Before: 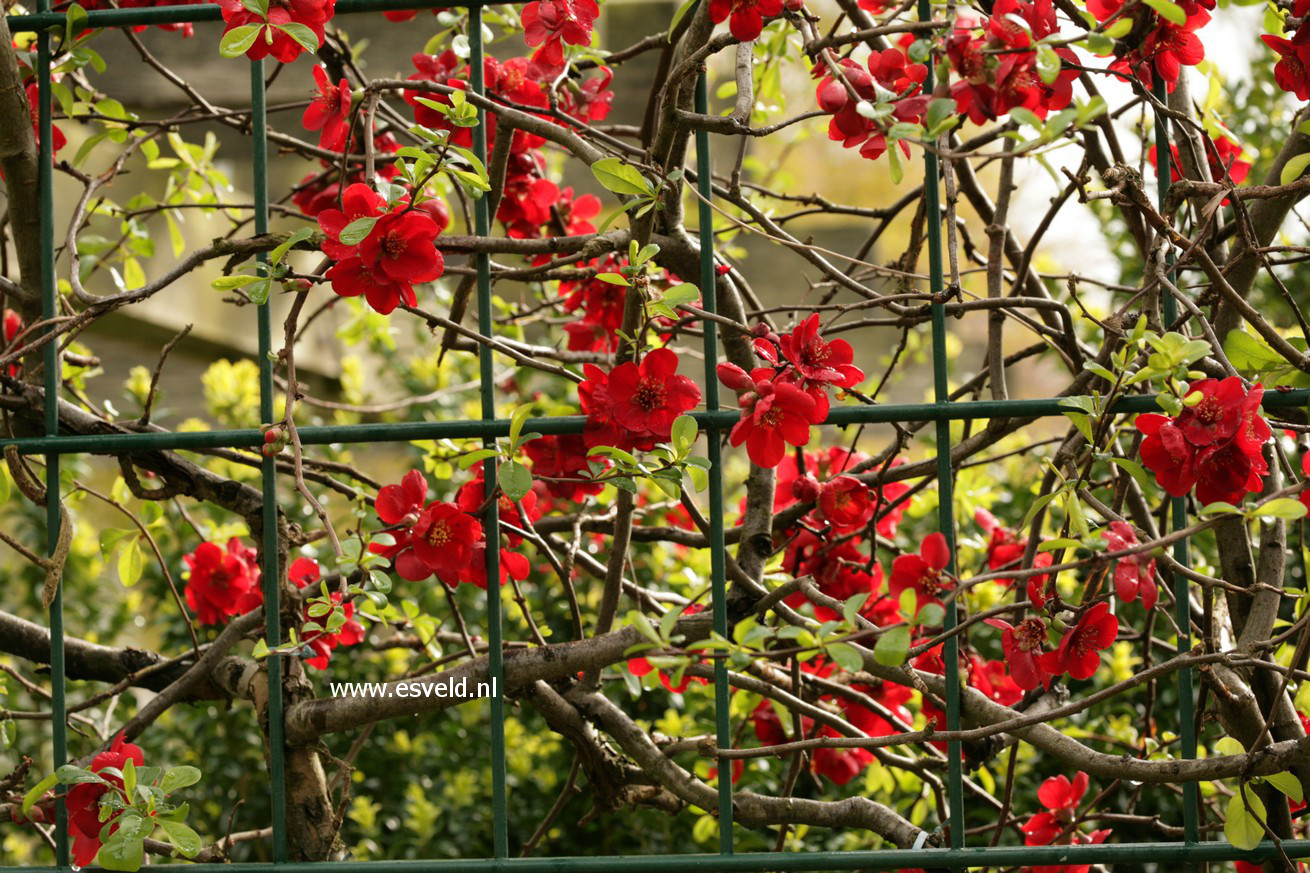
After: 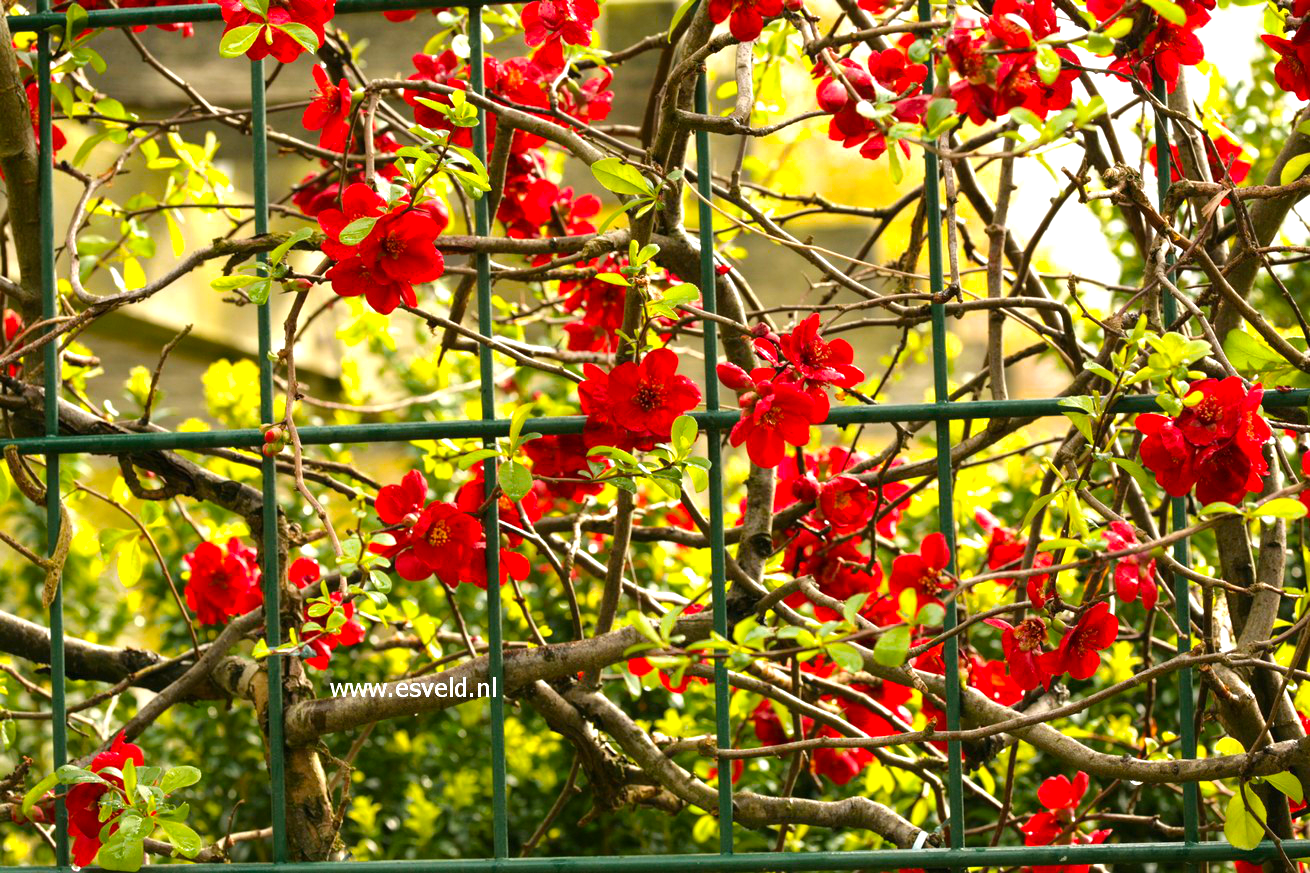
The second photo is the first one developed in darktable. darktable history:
color balance rgb: perceptual saturation grading › global saturation 30%, global vibrance 10%
exposure: black level correction 0, exposure 0.9 EV, compensate highlight preservation false
